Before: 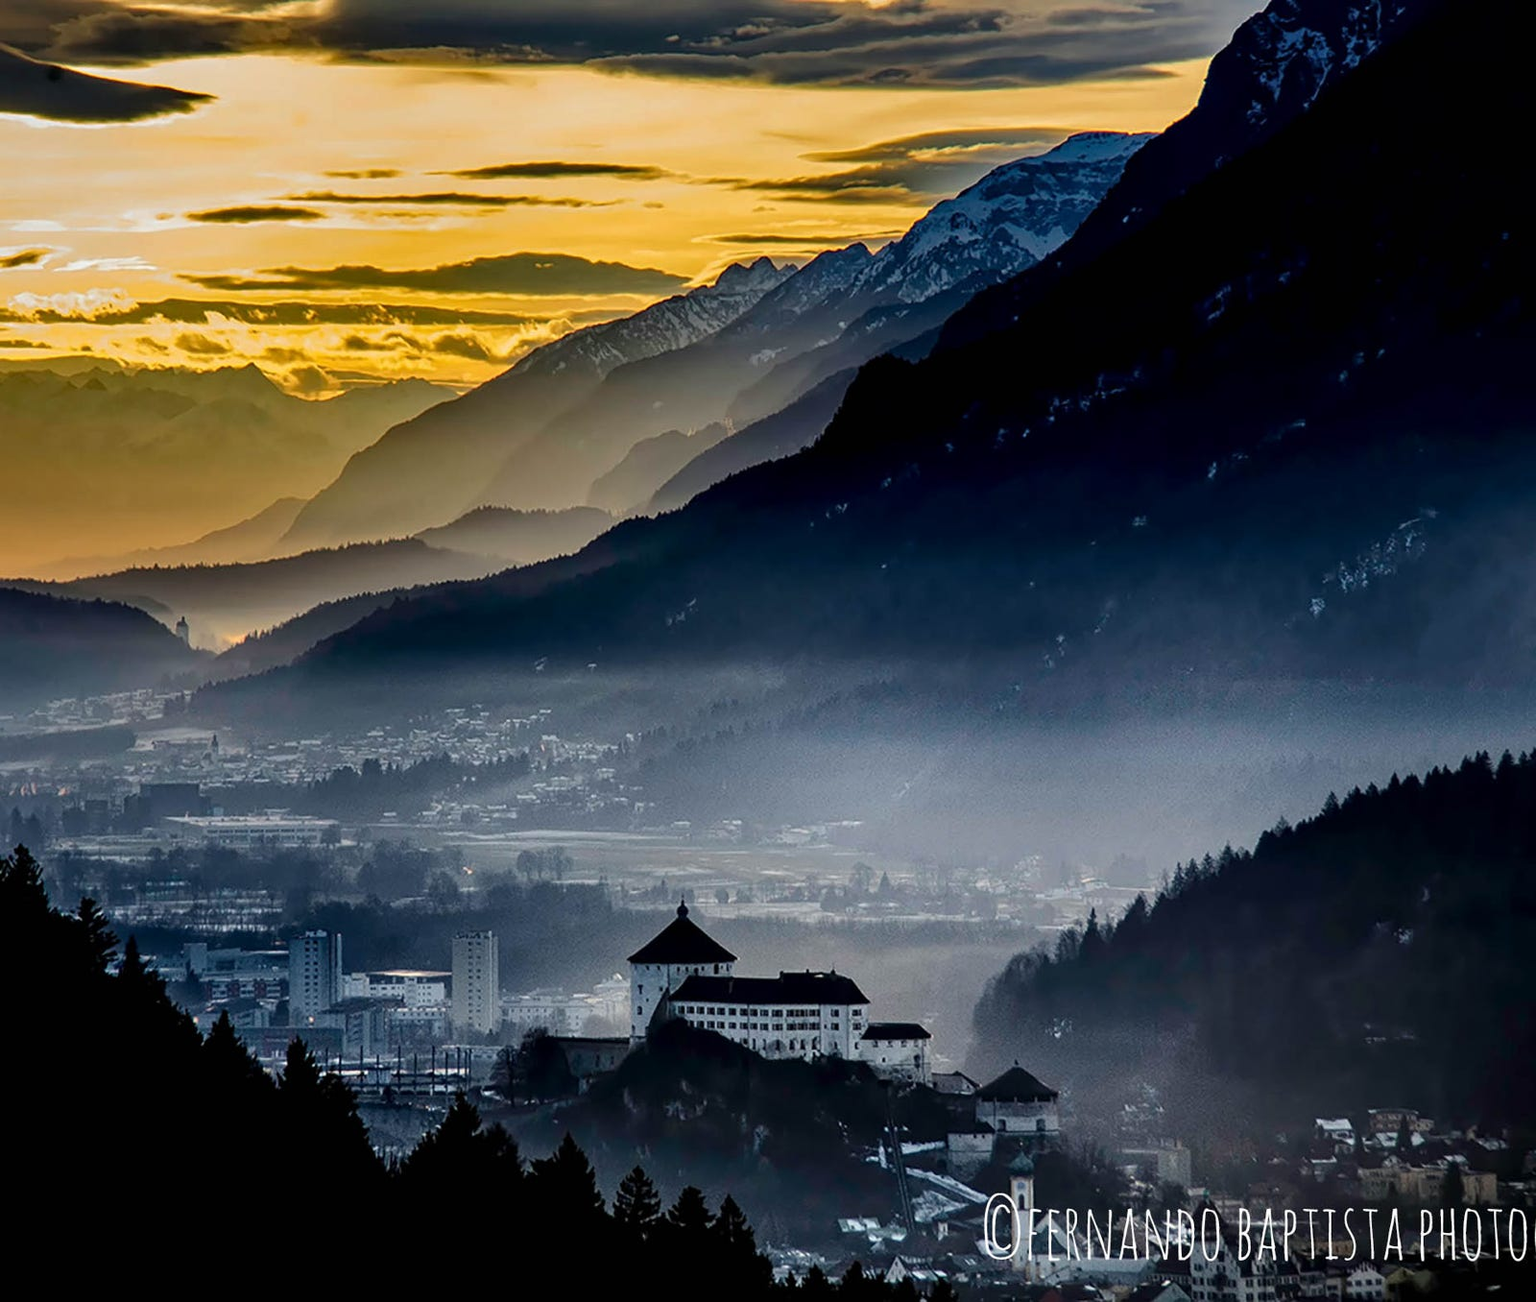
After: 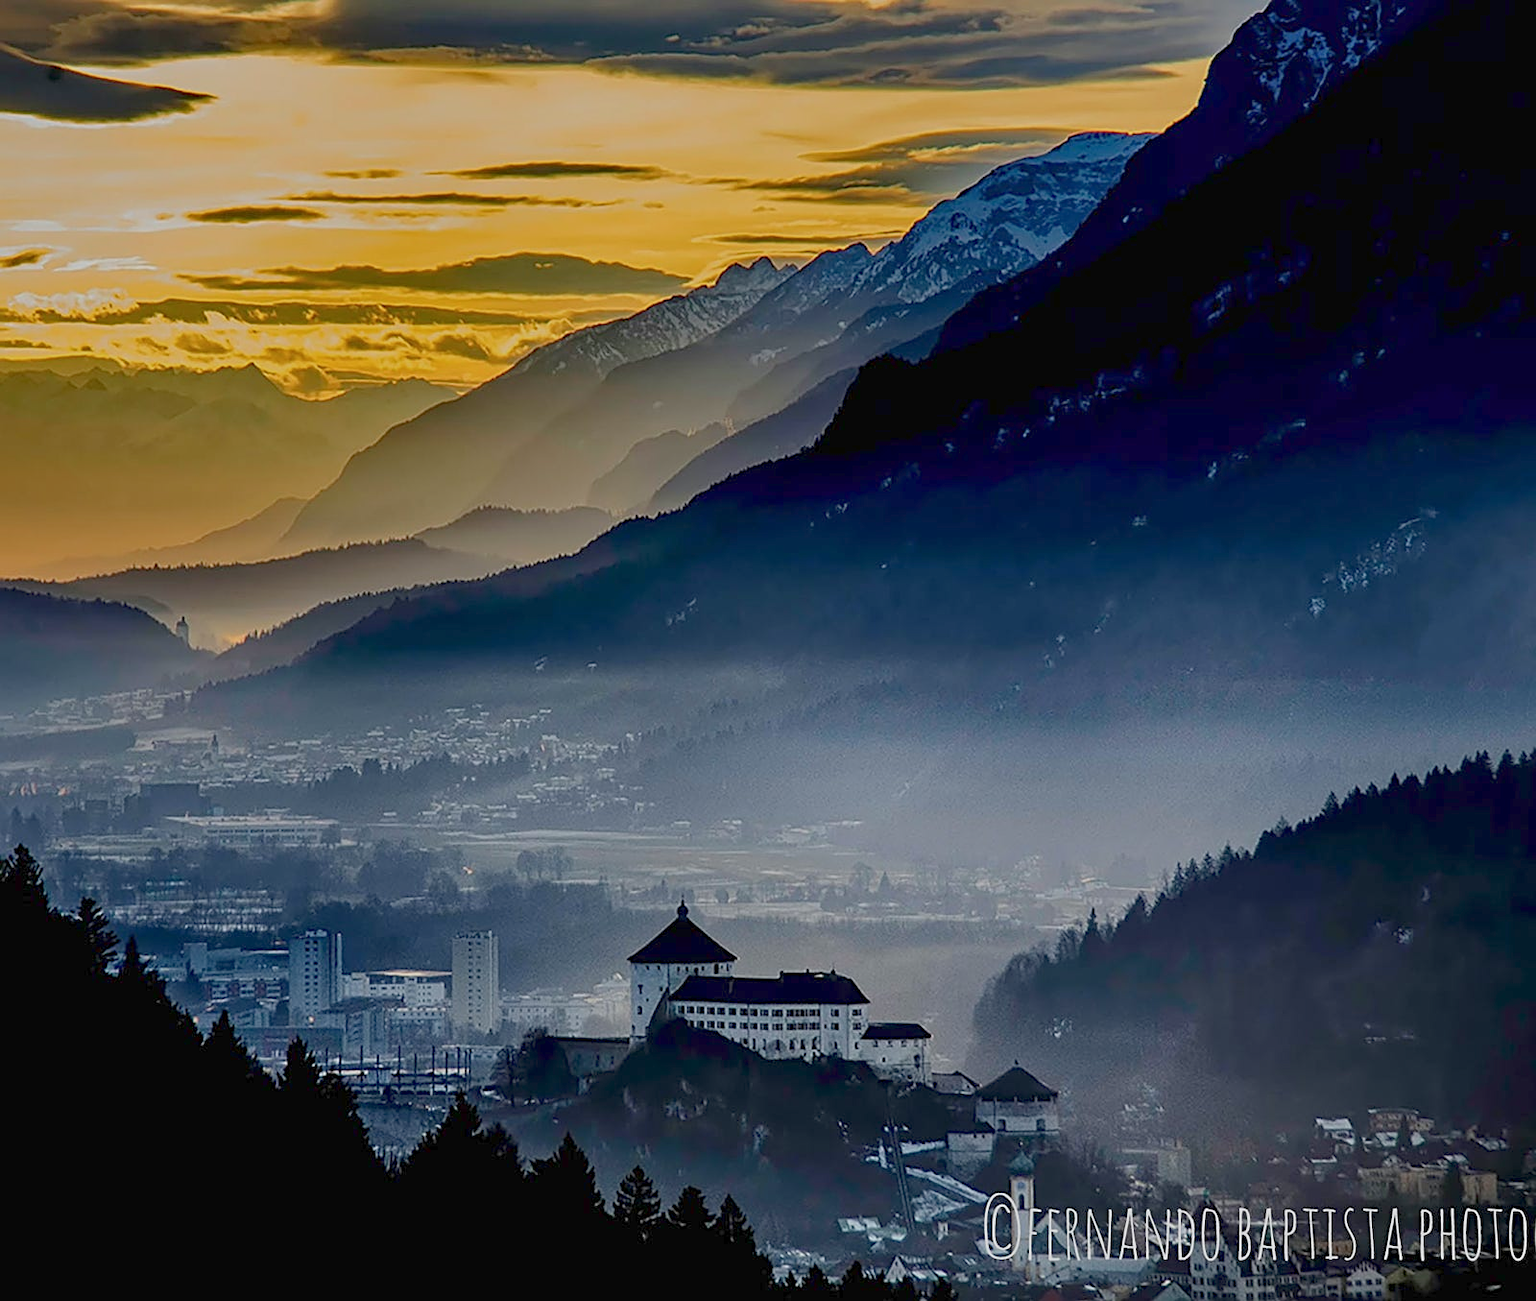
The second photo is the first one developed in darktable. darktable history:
color balance rgb: contrast -30%
sharpen: on, module defaults
